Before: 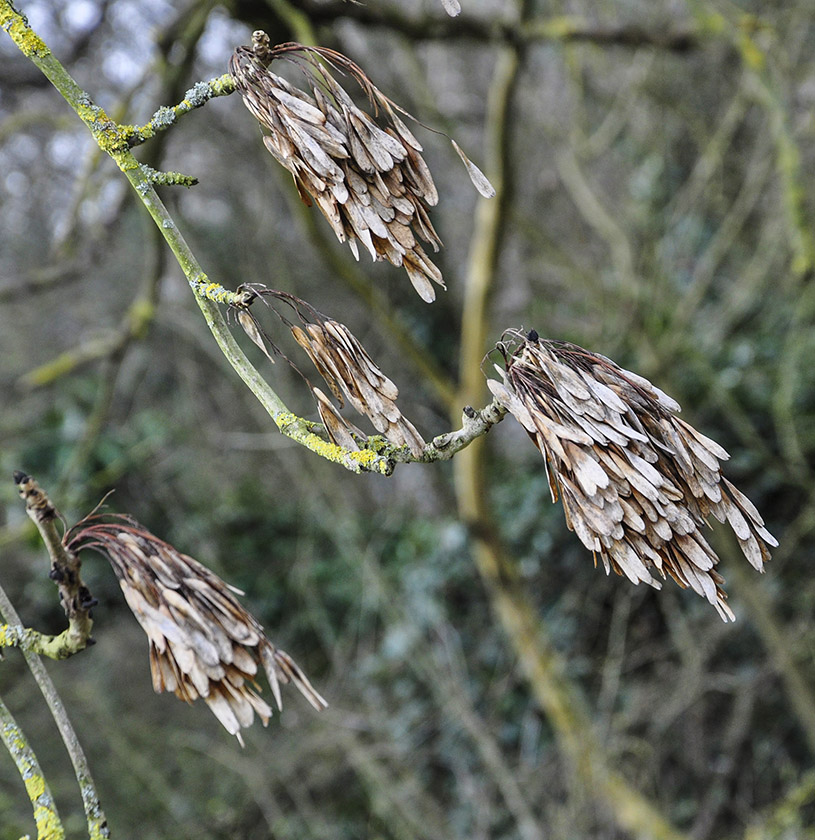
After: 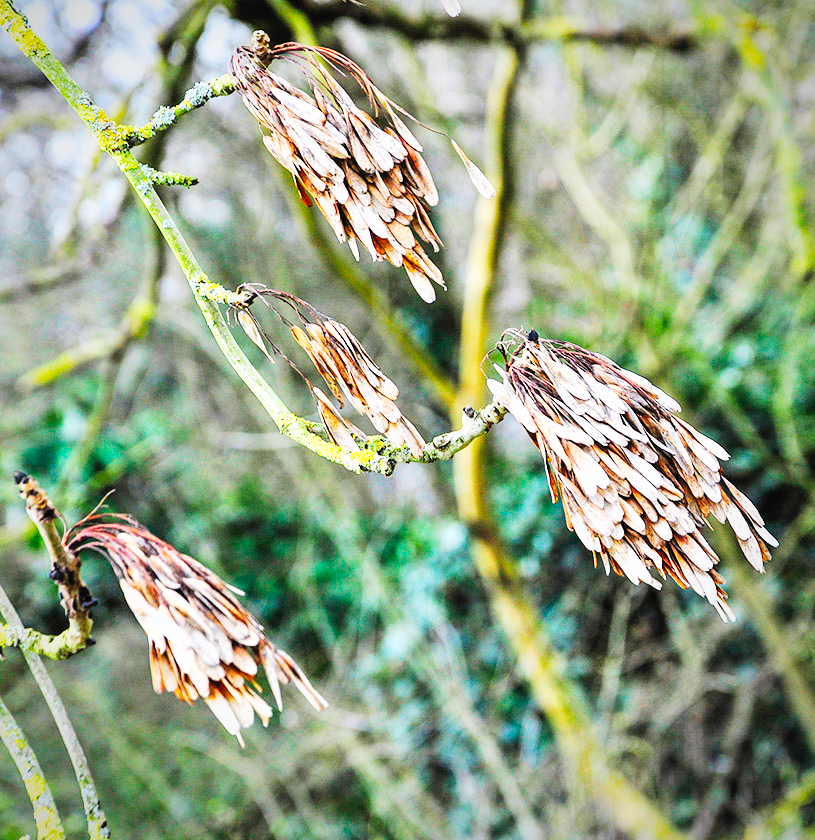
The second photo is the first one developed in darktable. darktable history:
vignetting: brightness -0.38, saturation 0.007, center (-0.032, -0.045)
base curve: curves: ch0 [(0, 0) (0.007, 0.004) (0.027, 0.03) (0.046, 0.07) (0.207, 0.54) (0.442, 0.872) (0.673, 0.972) (1, 1)], preserve colors none
contrast brightness saturation: contrast 0.068, brightness 0.174, saturation 0.405
